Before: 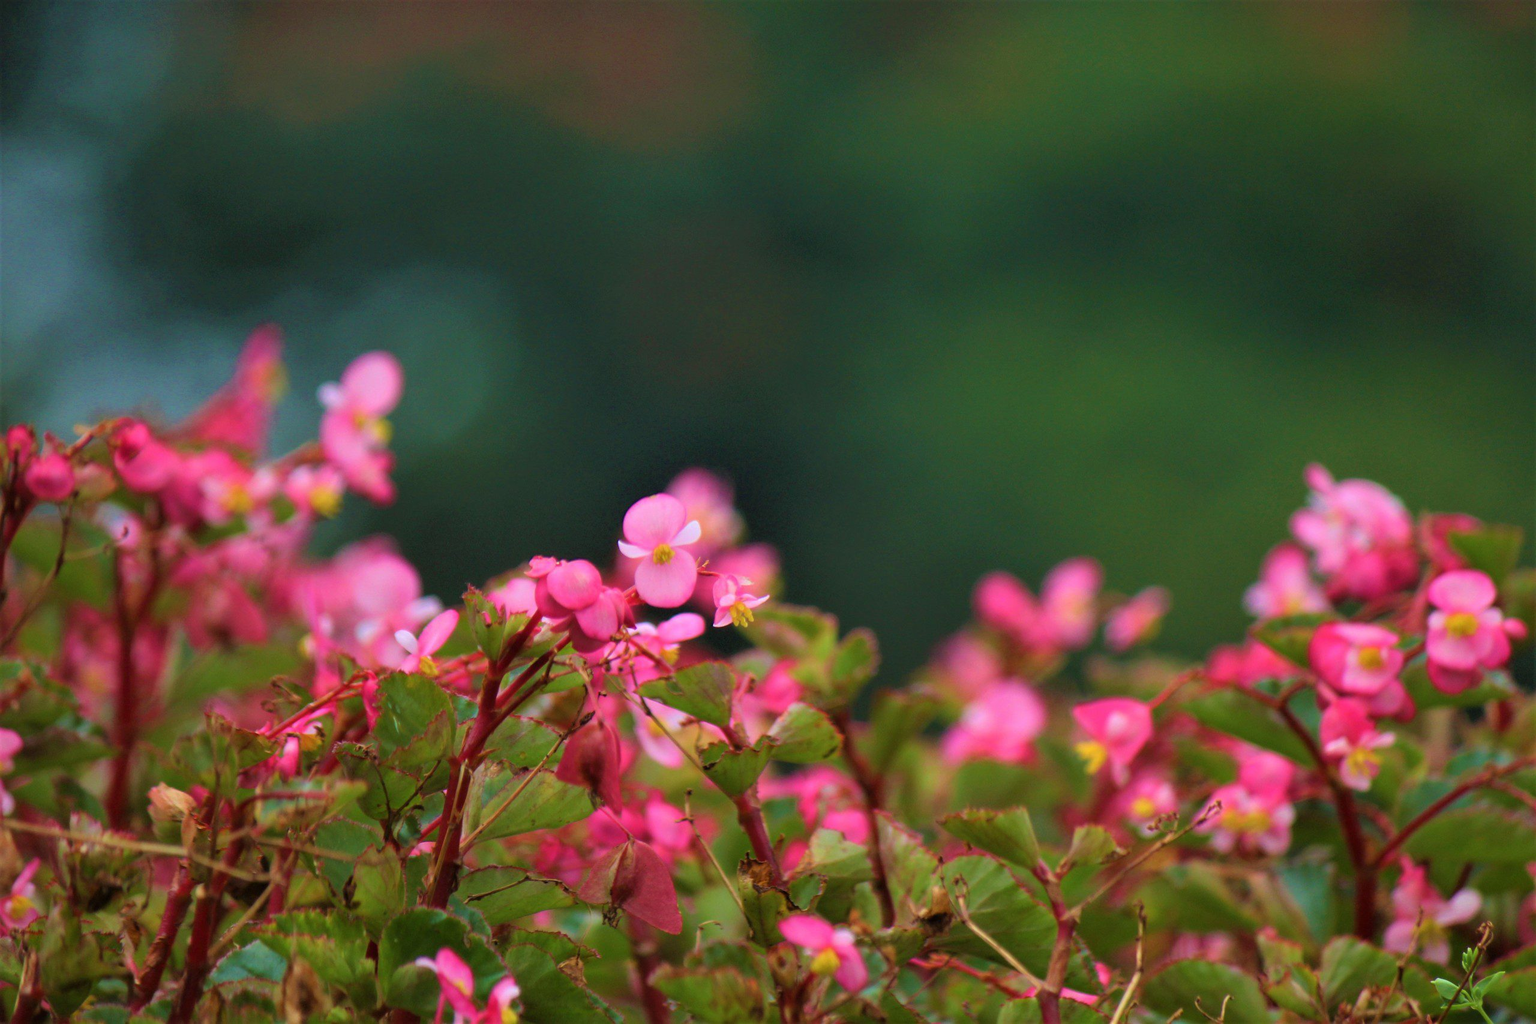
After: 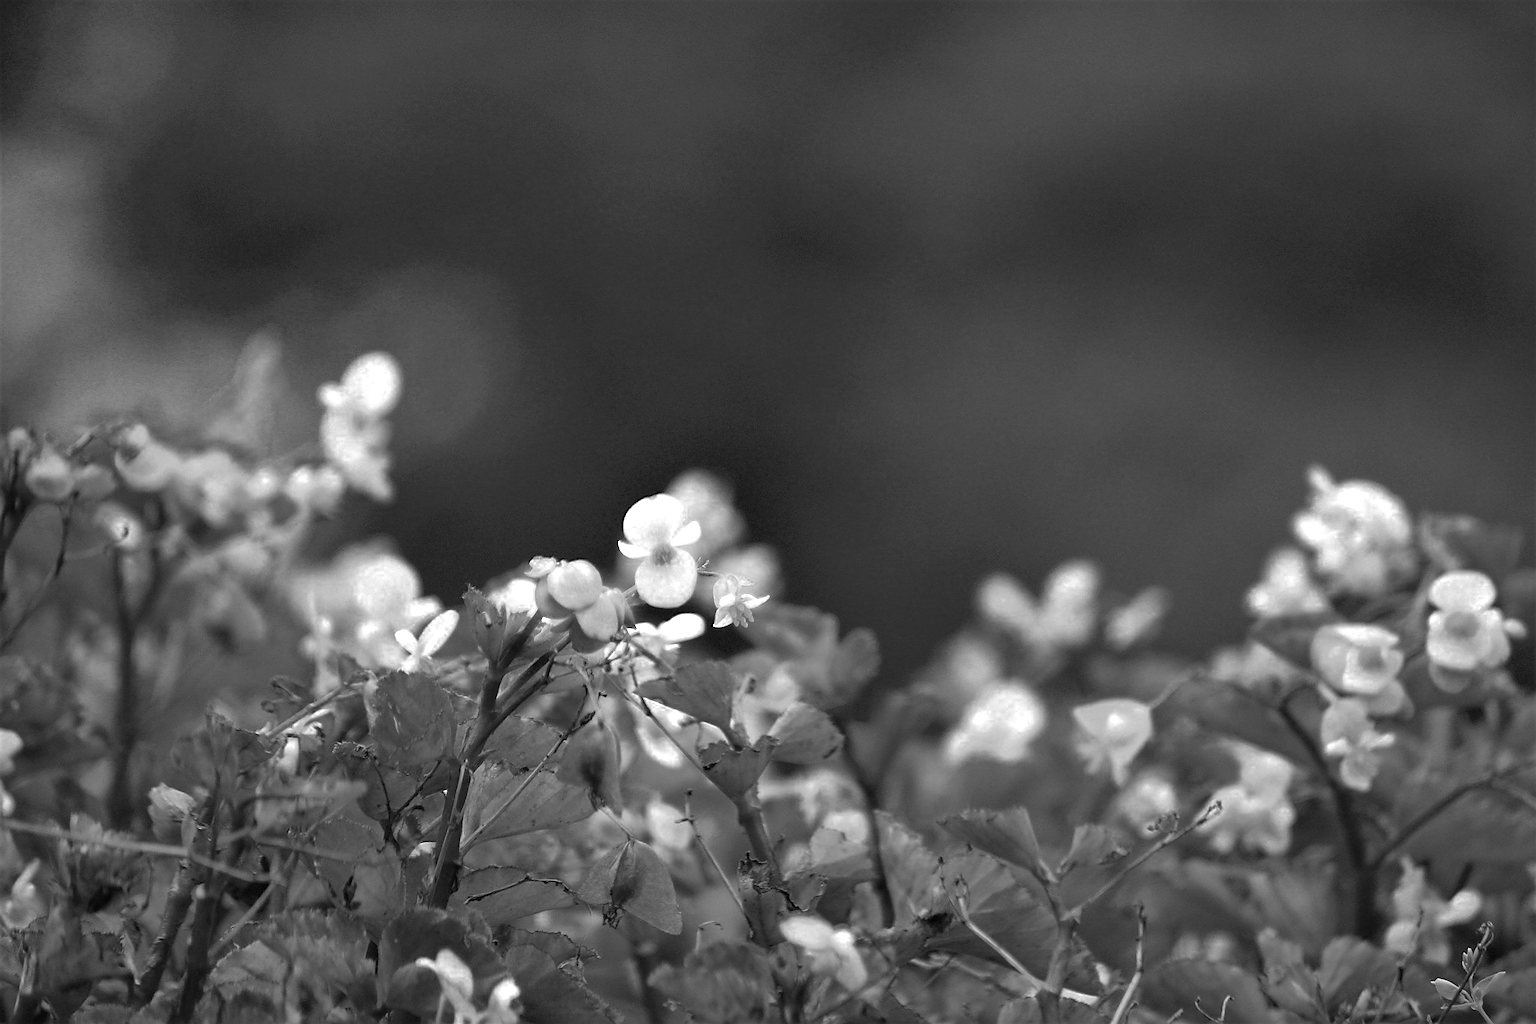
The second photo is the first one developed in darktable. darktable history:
sharpen: radius 1.39, amount 1.256, threshold 0.692
tone equalizer: on, module defaults
color zones: curves: ch0 [(0, 0.613) (0.01, 0.613) (0.245, 0.448) (0.498, 0.529) (0.642, 0.665) (0.879, 0.777) (0.99, 0.613)]; ch1 [(0, 0) (0.143, 0) (0.286, 0) (0.429, 0) (0.571, 0) (0.714, 0) (0.857, 0)]
